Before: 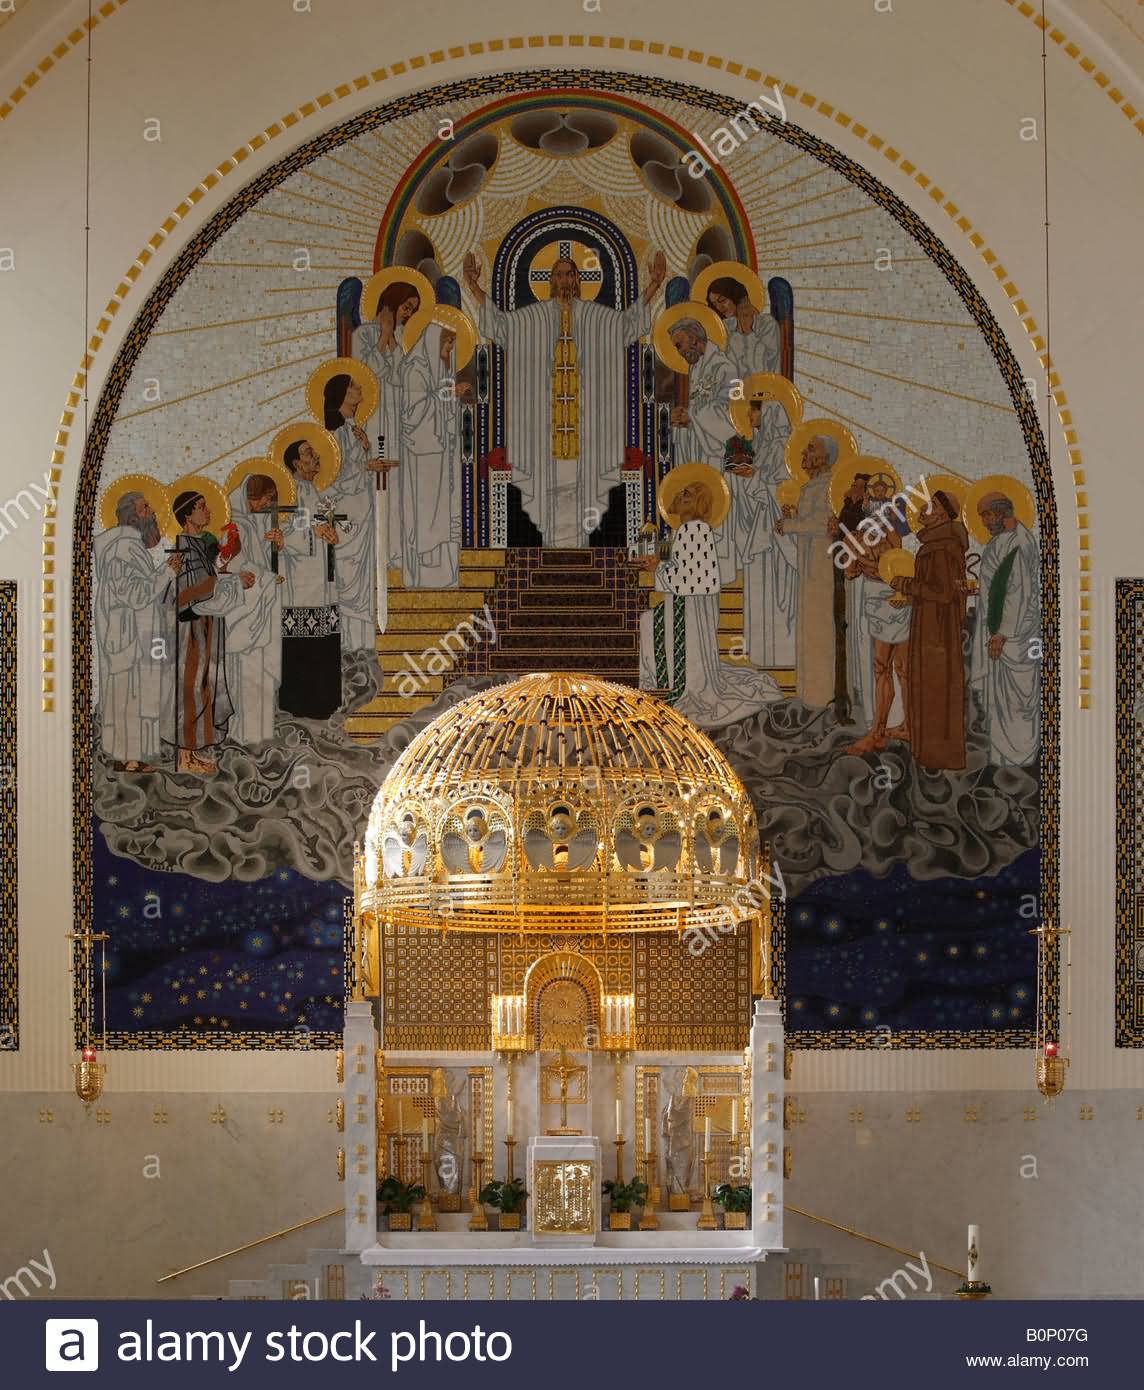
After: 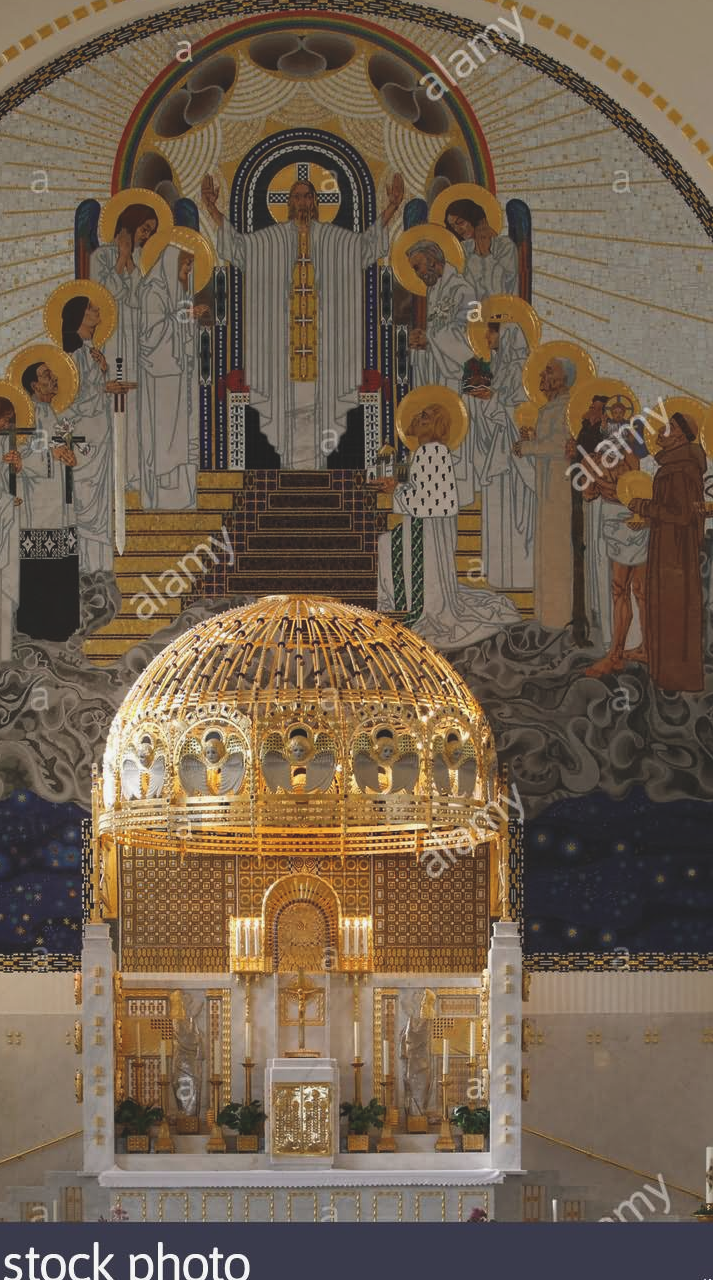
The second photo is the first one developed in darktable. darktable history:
exposure: black level correction -0.015, exposure -0.125 EV, compensate highlight preservation false
crop and rotate: left 22.918%, top 5.629%, right 14.711%, bottom 2.247%
